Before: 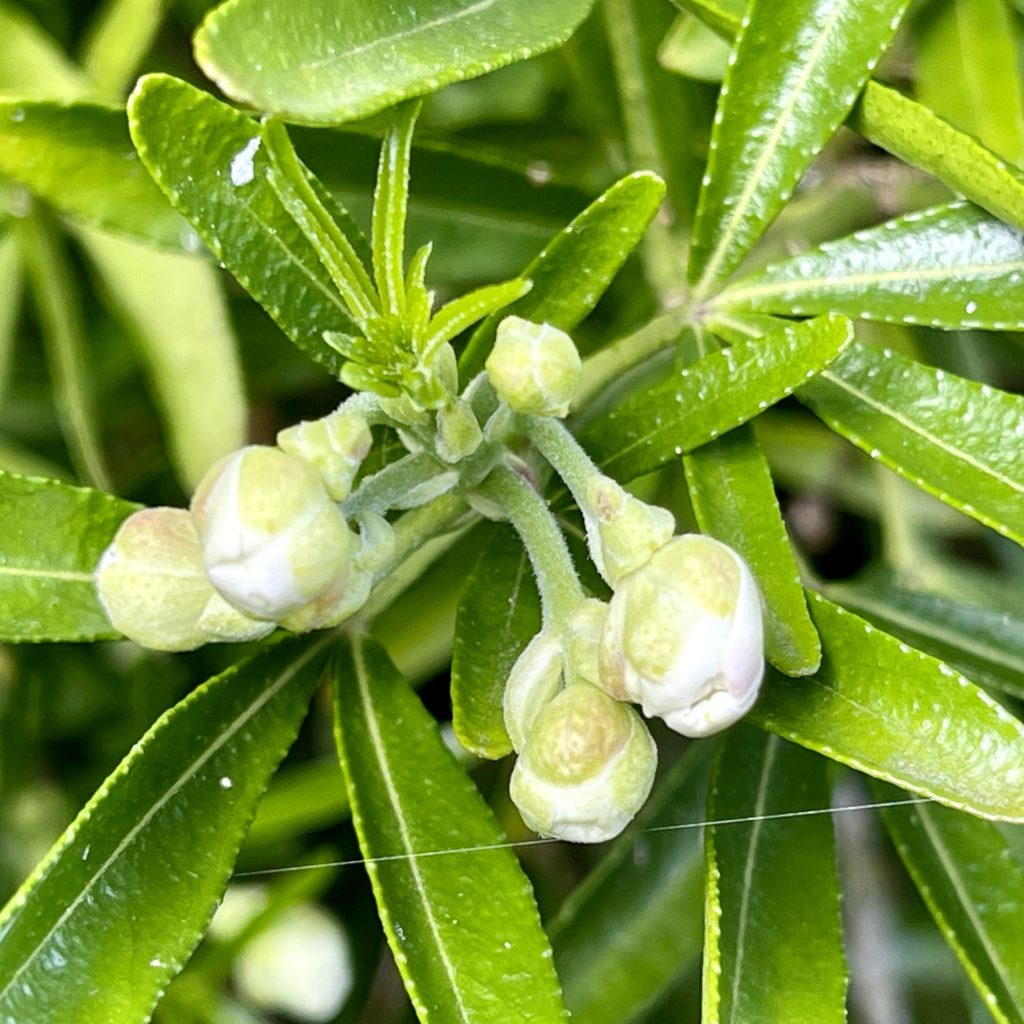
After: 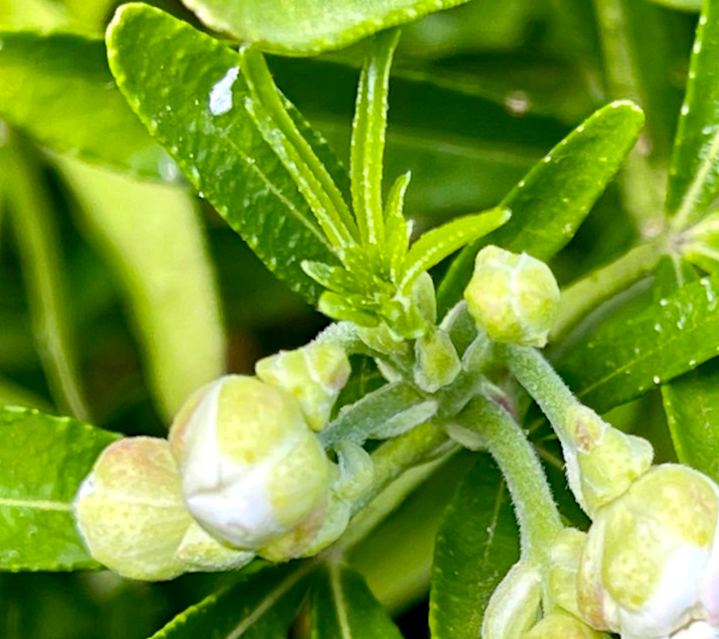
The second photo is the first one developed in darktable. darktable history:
haze removal: strength 0.29, distance 0.25, compatibility mode true, adaptive false
rotate and perspective: rotation -4.98°, automatic cropping off
crop and rotate: angle -4.99°, left 2.122%, top 6.945%, right 27.566%, bottom 30.519%
